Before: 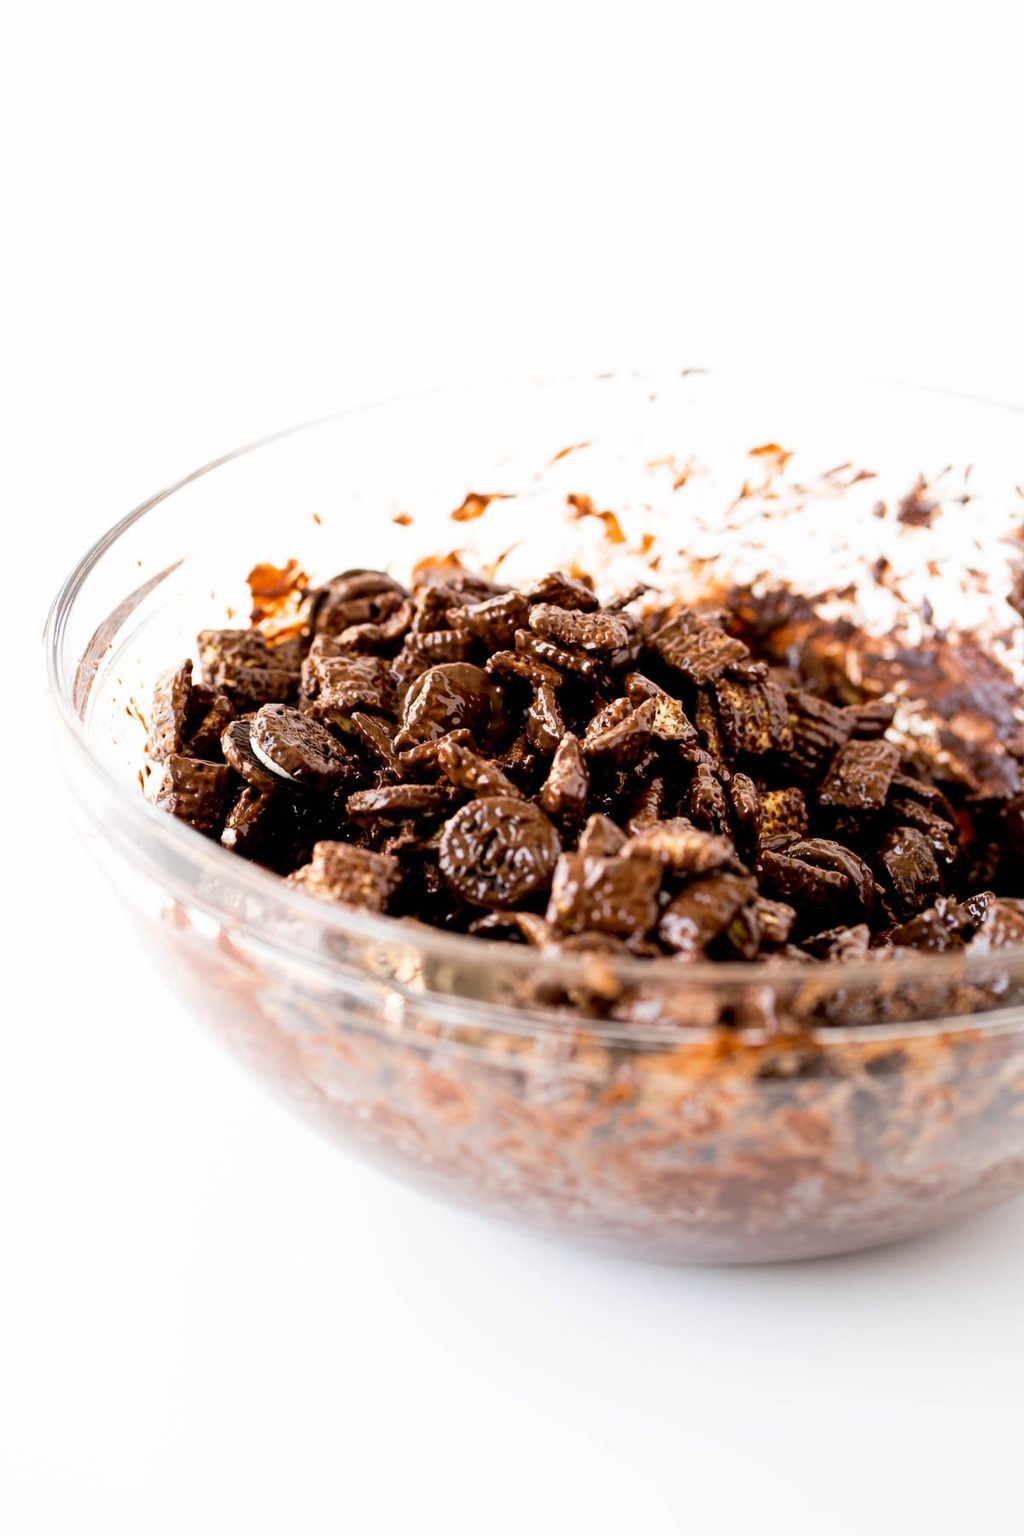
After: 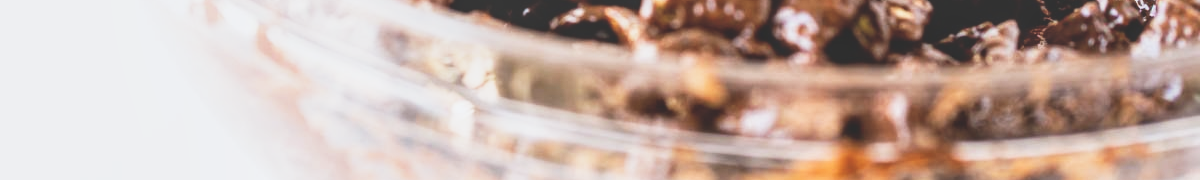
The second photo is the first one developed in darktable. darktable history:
exposure: black level correction -0.023, exposure -0.039 EV, compensate highlight preservation false
base curve: curves: ch0 [(0, 0) (0.088, 0.125) (0.176, 0.251) (0.354, 0.501) (0.613, 0.749) (1, 0.877)], preserve colors none
white balance: red 0.976, blue 1.04
local contrast: on, module defaults
crop and rotate: top 59.084%, bottom 30.916%
